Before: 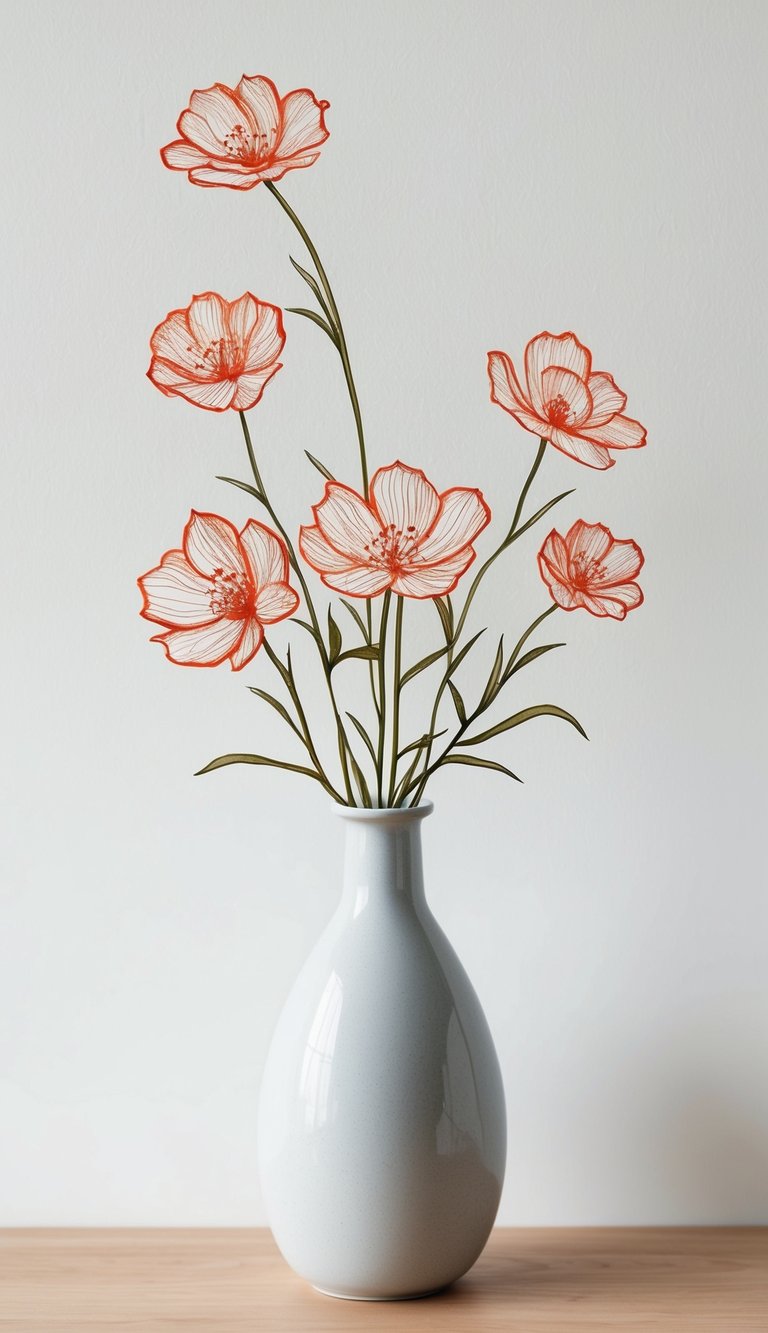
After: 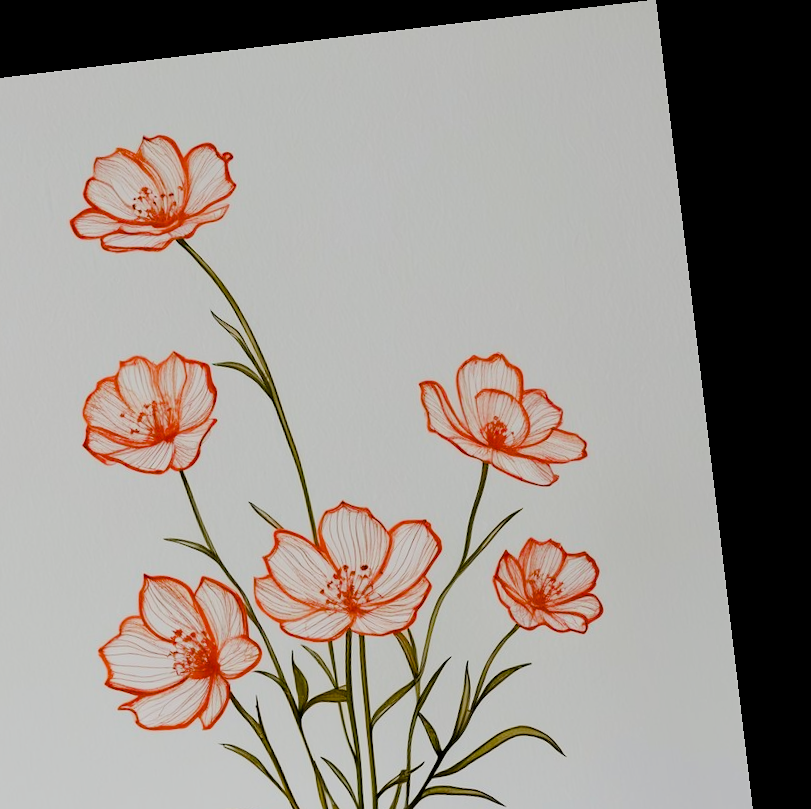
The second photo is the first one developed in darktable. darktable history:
rotate and perspective: rotation -6.83°, automatic cropping off
tone equalizer: on, module defaults
filmic rgb: black relative exposure -7.65 EV, white relative exposure 4.56 EV, hardness 3.61
sharpen: radius 5.325, amount 0.312, threshold 26.433
crop and rotate: left 11.812%, bottom 42.776%
white balance: emerald 1
color balance rgb: perceptual saturation grading › global saturation 35%, perceptual saturation grading › highlights -25%, perceptual saturation grading › shadows 50%
